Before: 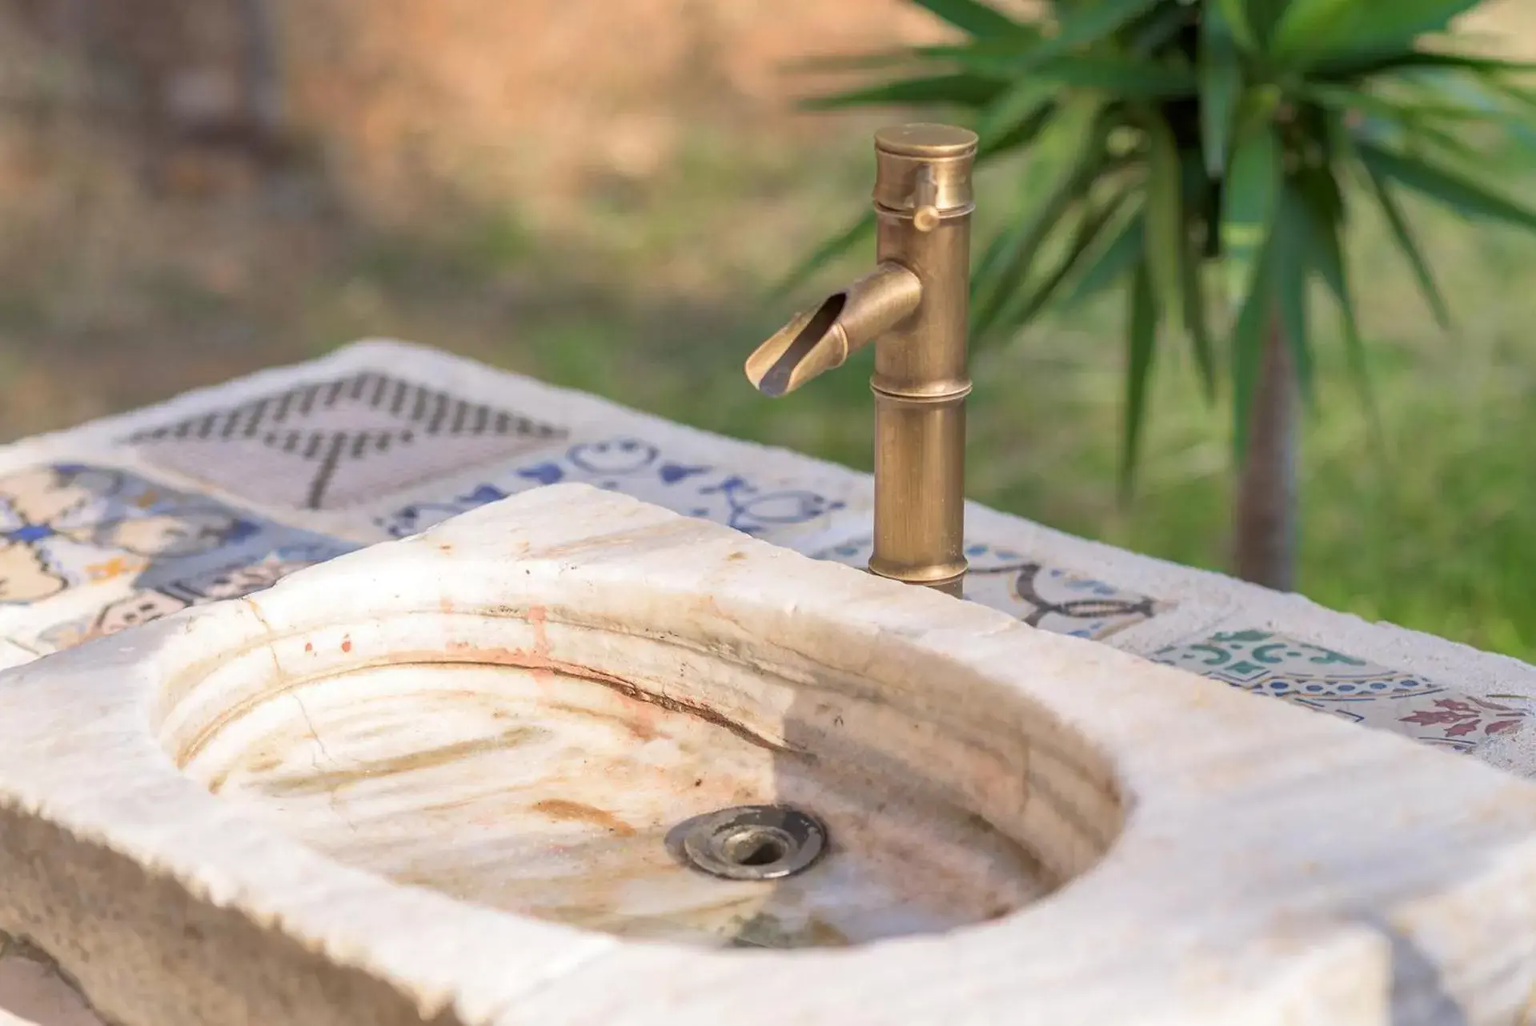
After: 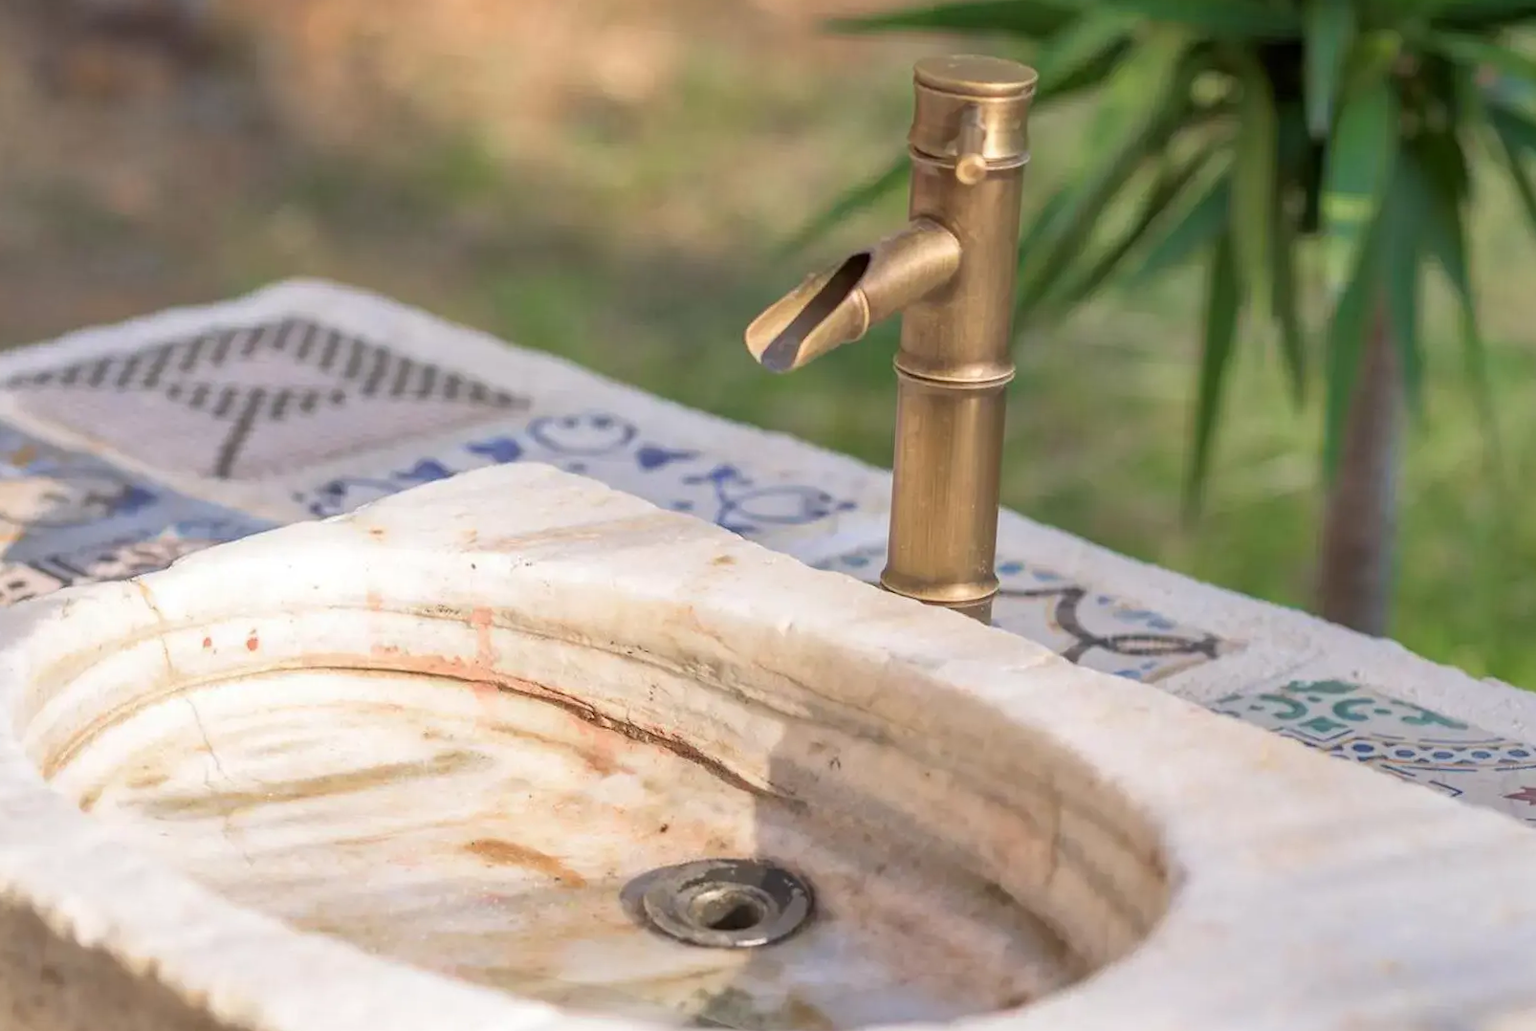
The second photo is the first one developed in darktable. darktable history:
crop and rotate: angle -2.96°, left 5.282%, top 5.192%, right 4.638%, bottom 4.309%
